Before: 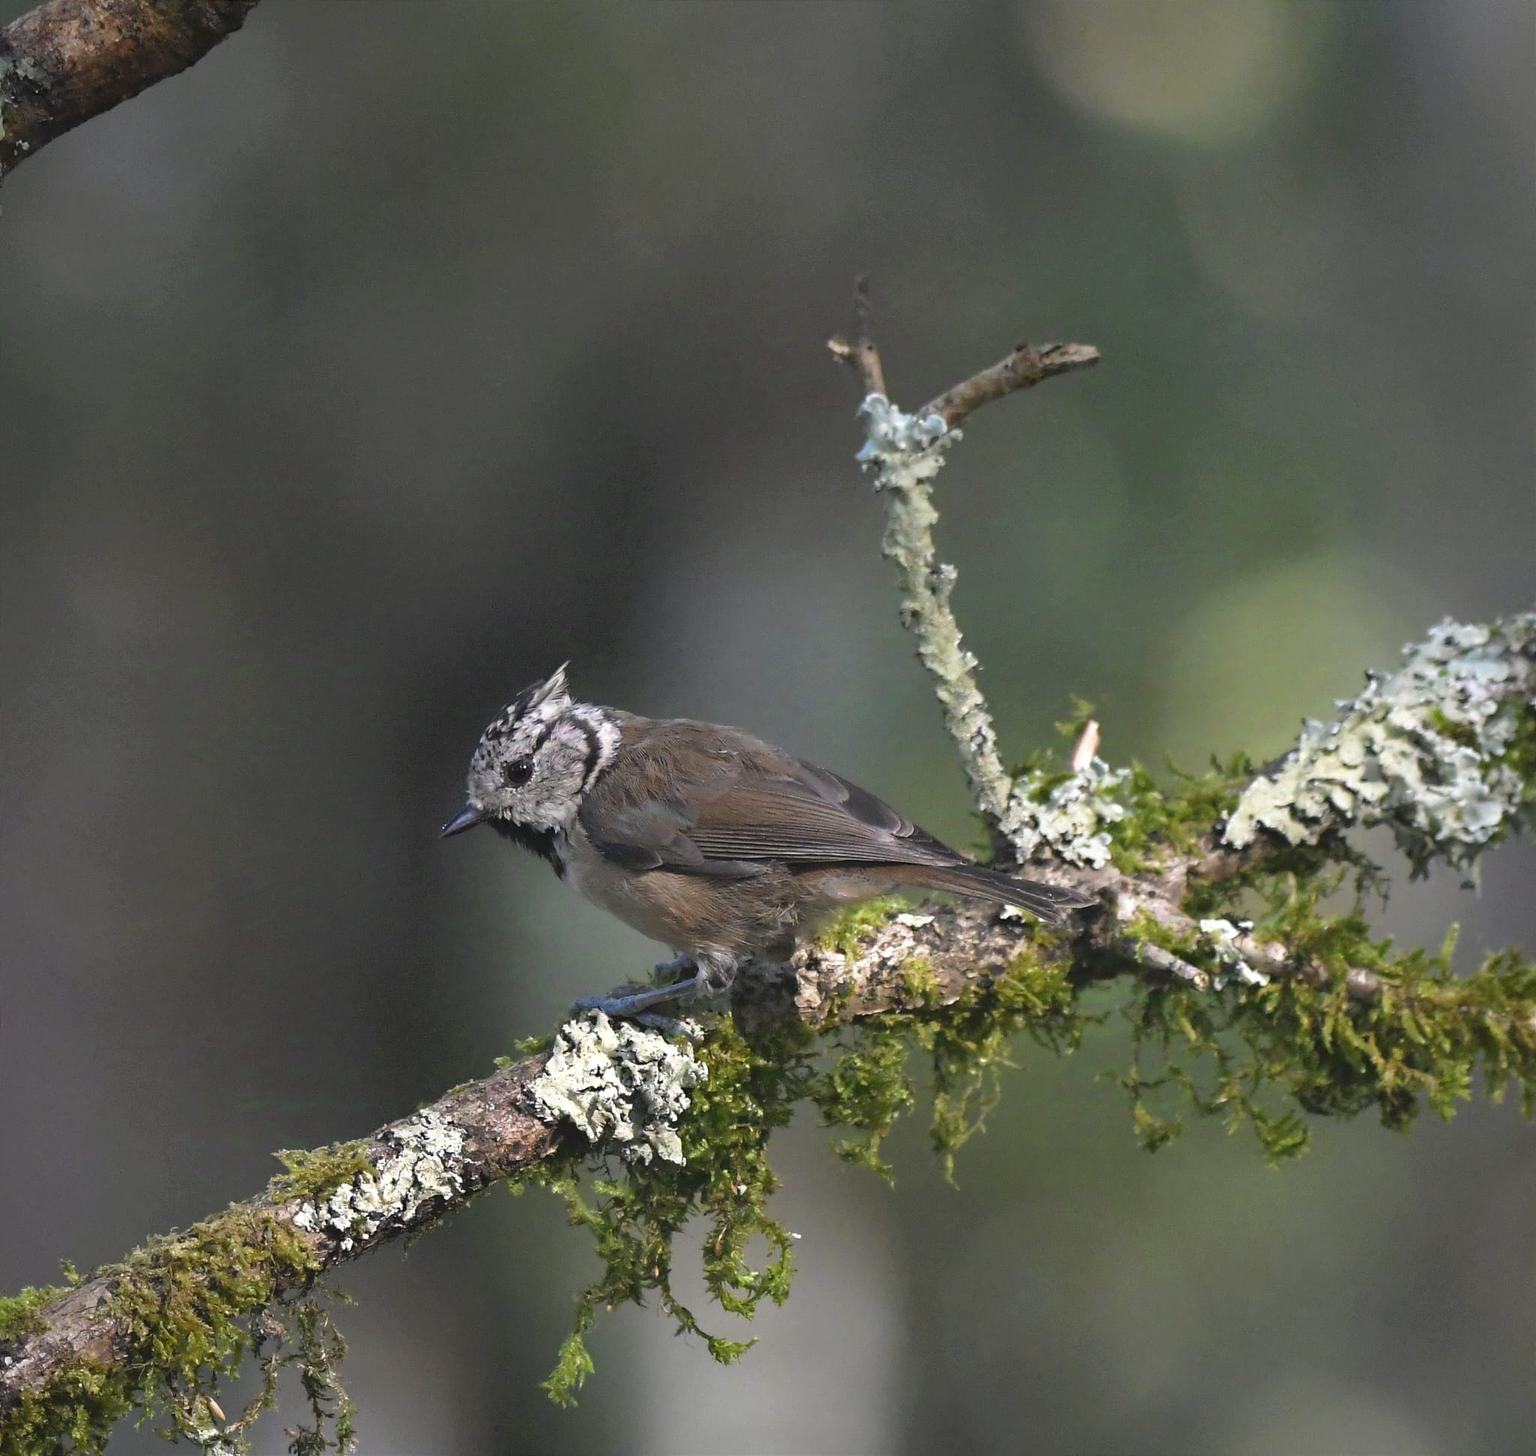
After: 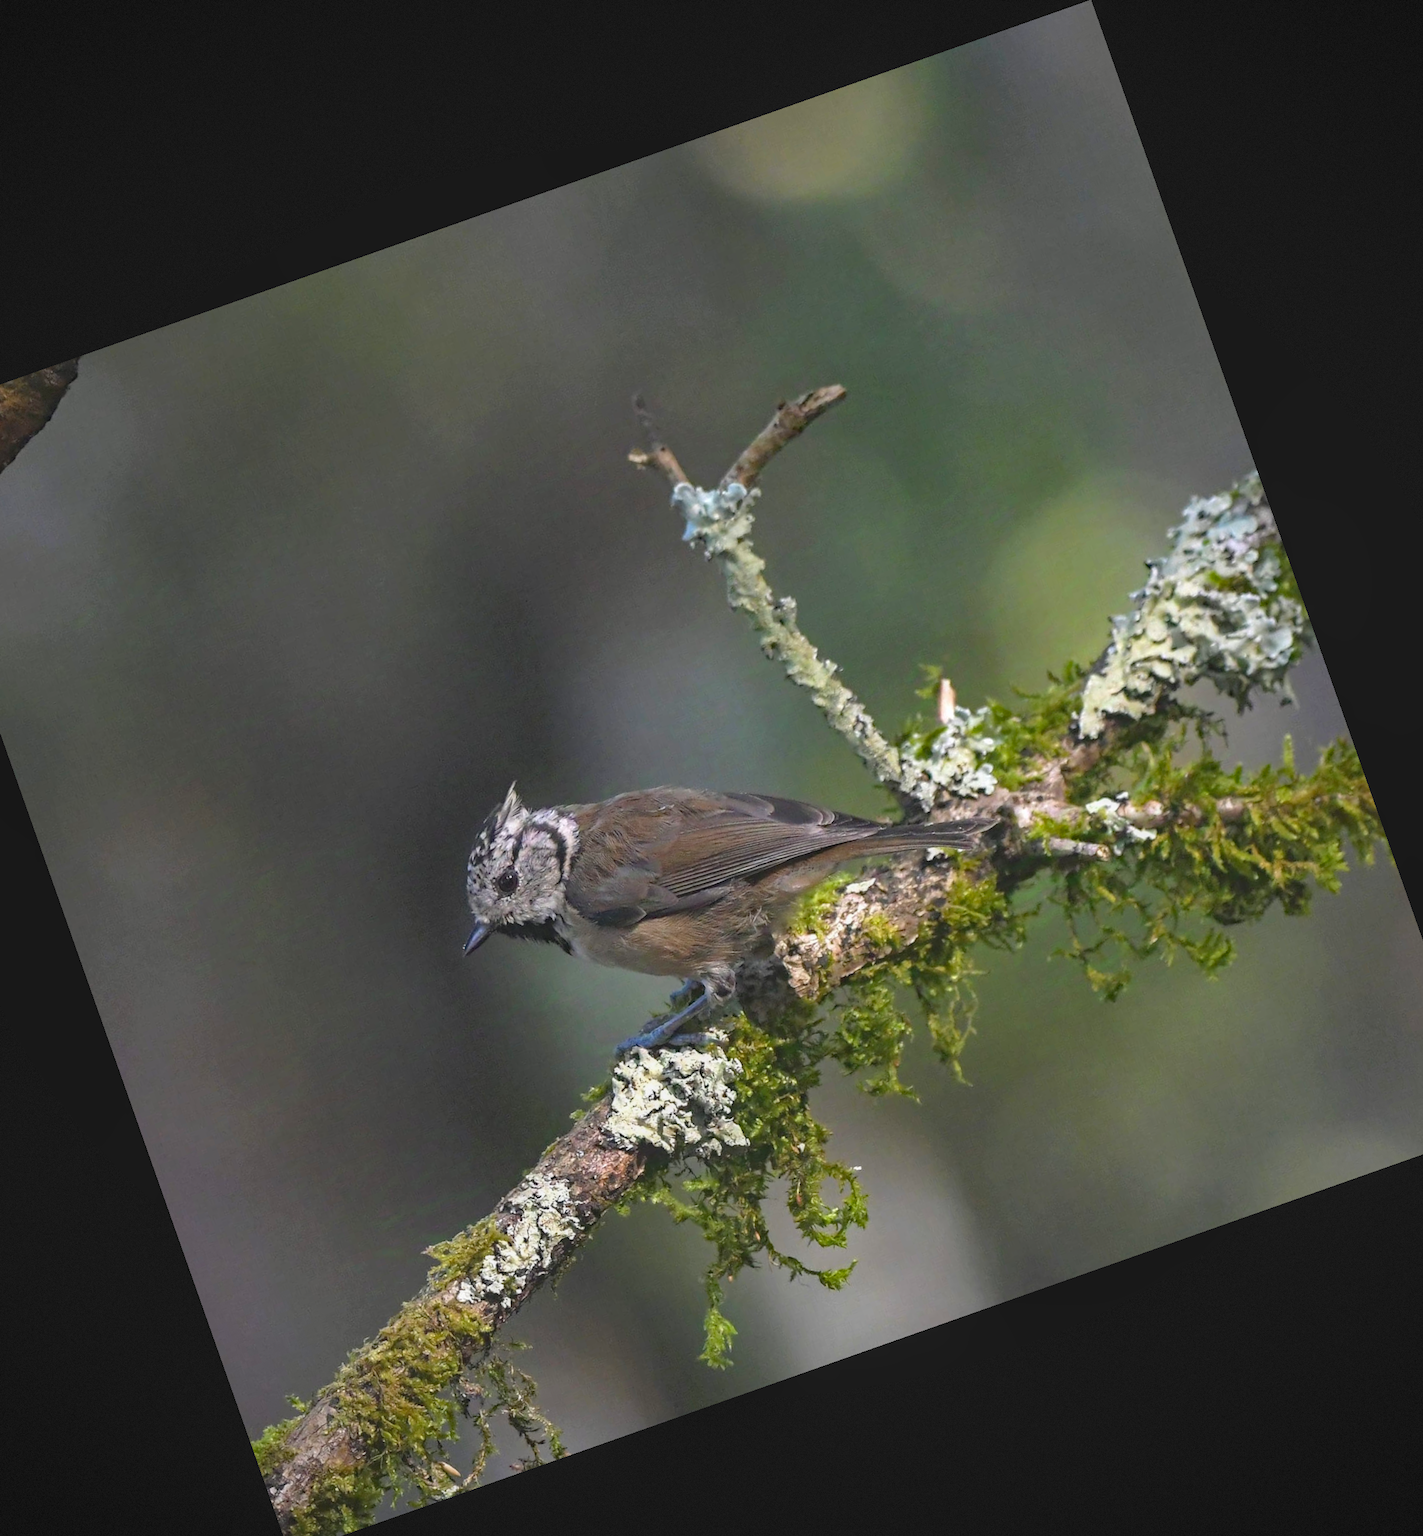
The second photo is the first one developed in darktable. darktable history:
crop and rotate: angle 19.43°, left 6.812%, right 4.125%, bottom 1.087%
rotate and perspective: rotation -0.45°, automatic cropping original format, crop left 0.008, crop right 0.992, crop top 0.012, crop bottom 0.988
tone equalizer: on, module defaults
contrast brightness saturation: contrast -0.19, saturation 0.19
local contrast: on, module defaults
color balance rgb: on, module defaults
vignetting: fall-off start 100%, fall-off radius 71%, brightness -0.434, saturation -0.2, width/height ratio 1.178, dithering 8-bit output, unbound false
haze removal: compatibility mode true, adaptive false
